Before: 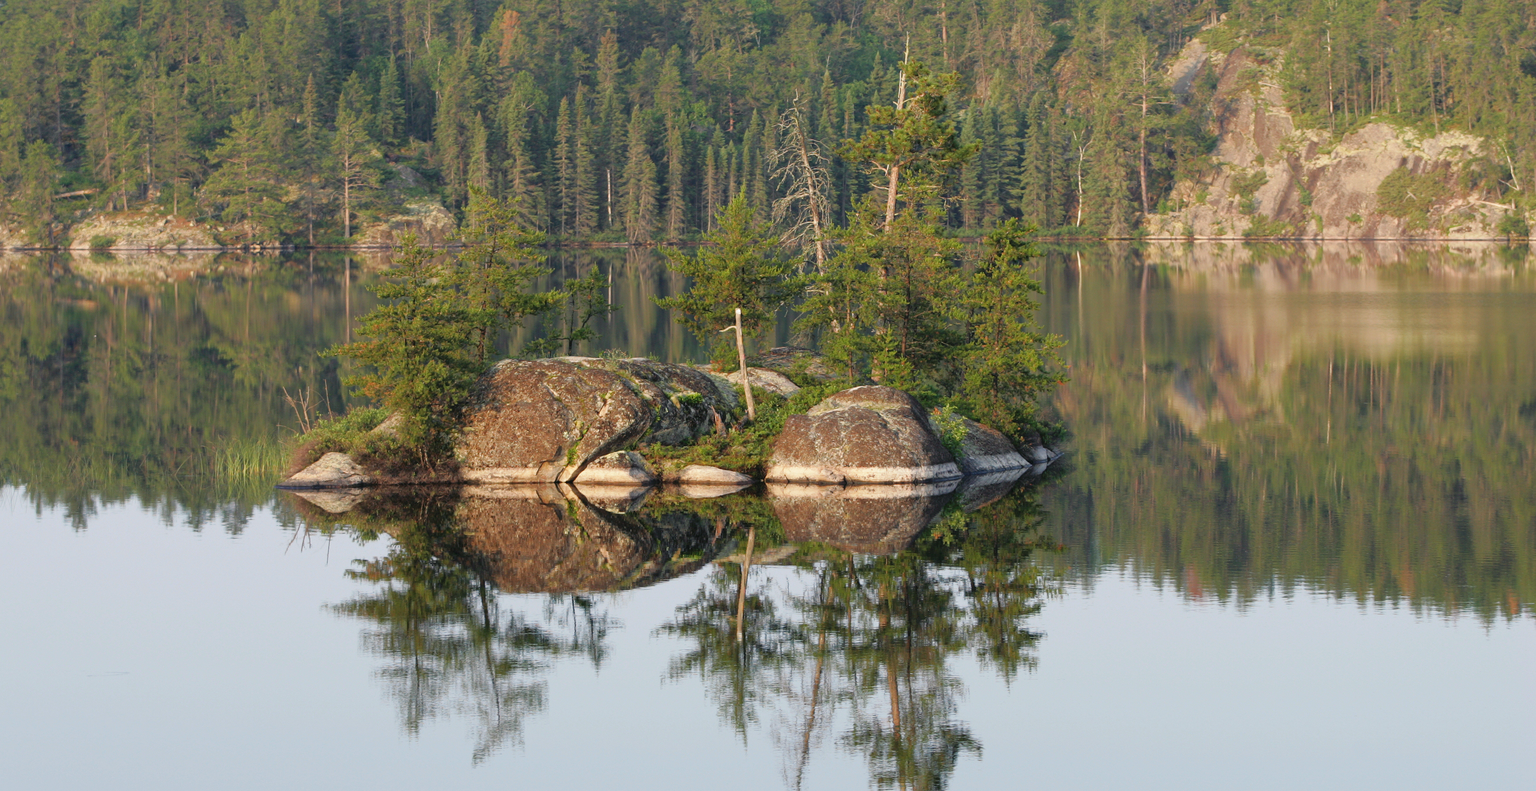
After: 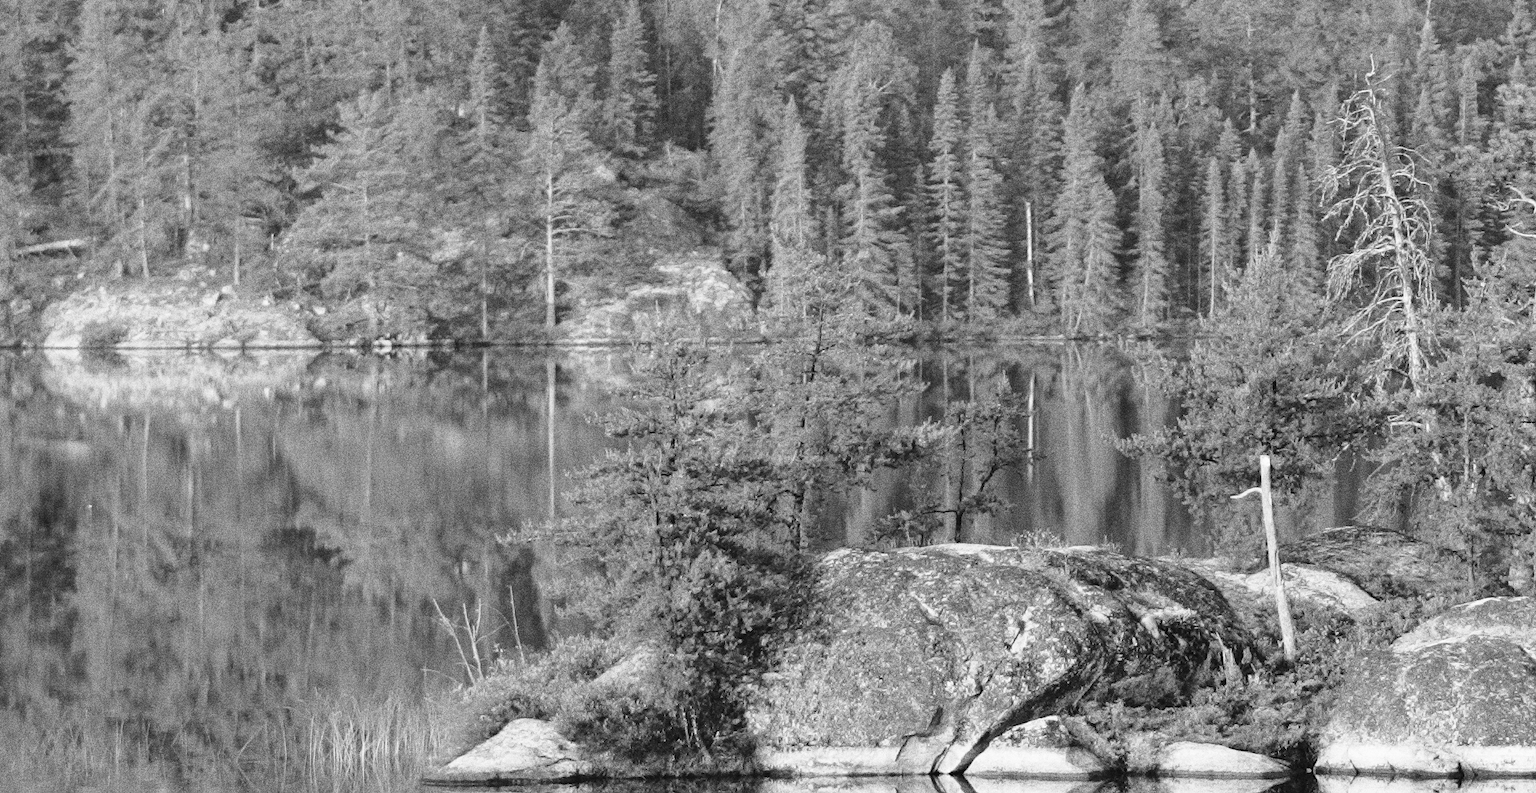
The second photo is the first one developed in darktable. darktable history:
monochrome: on, module defaults
crop and rotate: left 3.047%, top 7.509%, right 42.236%, bottom 37.598%
base curve: curves: ch0 [(0, 0) (0.028, 0.03) (0.121, 0.232) (0.46, 0.748) (0.859, 0.968) (1, 1)], preserve colors none
shadows and highlights: shadows 32, highlights -32, soften with gaussian
grain: coarseness 10.62 ISO, strength 55.56%
